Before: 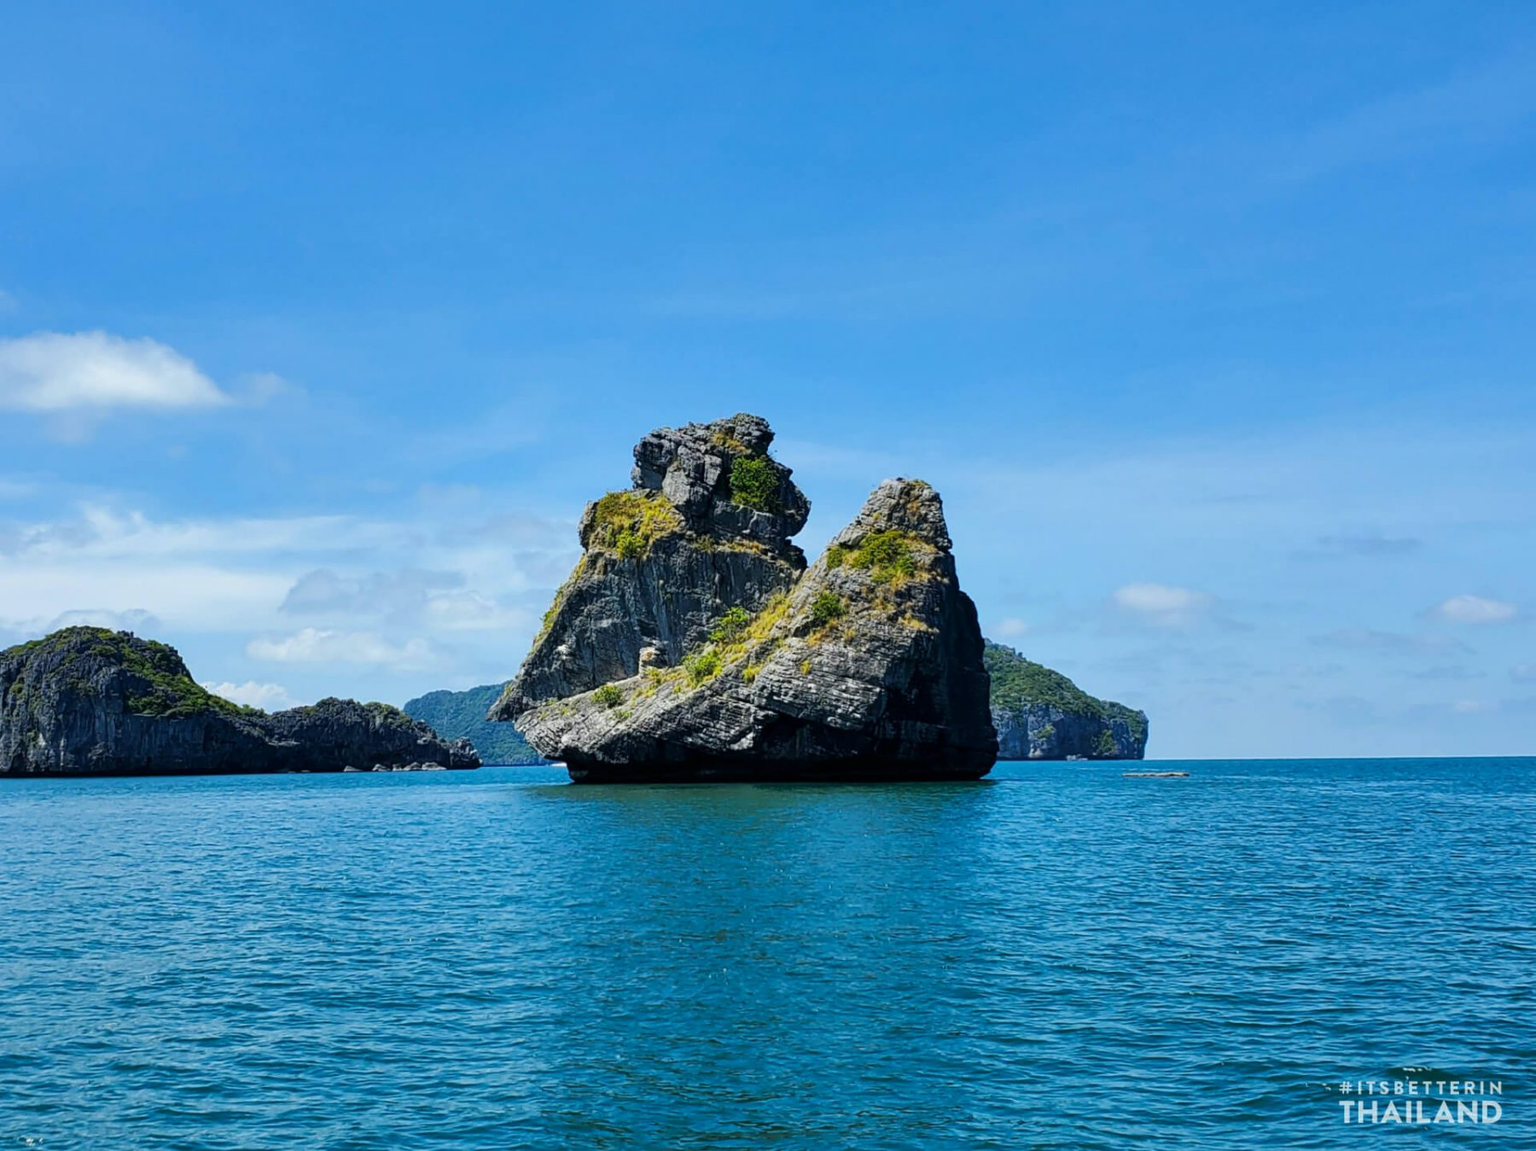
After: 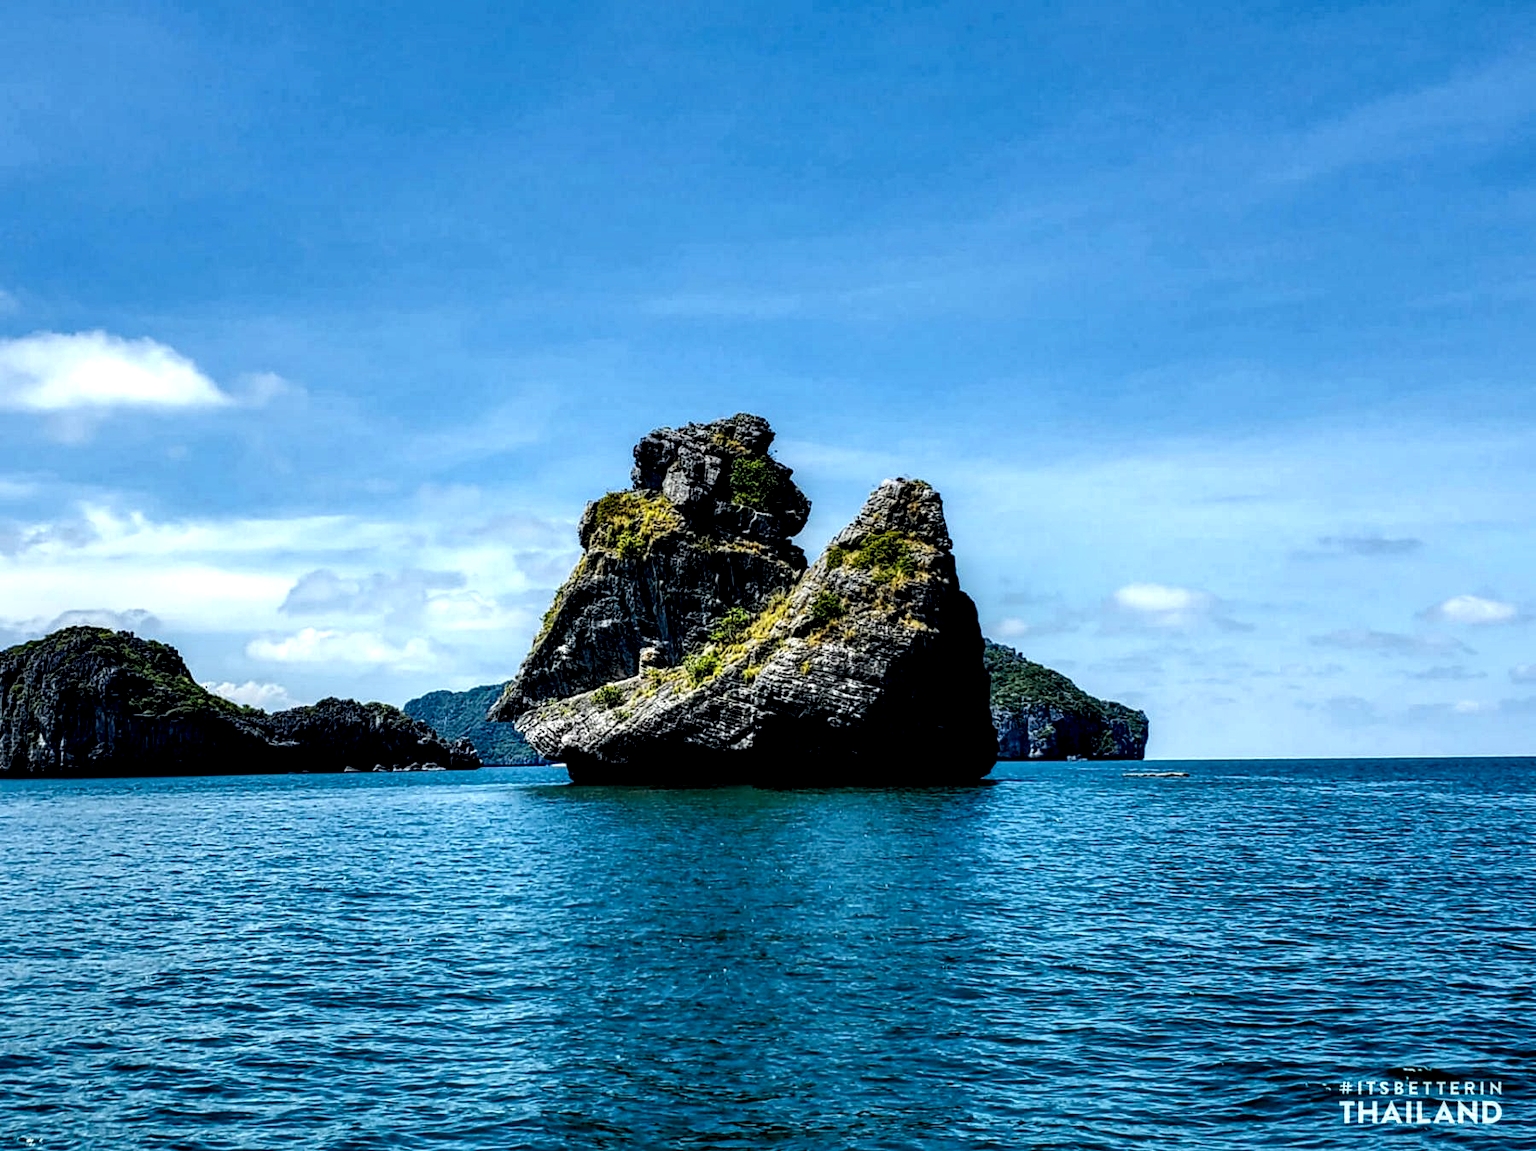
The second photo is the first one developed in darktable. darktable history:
local contrast: shadows 170%, detail 224%
